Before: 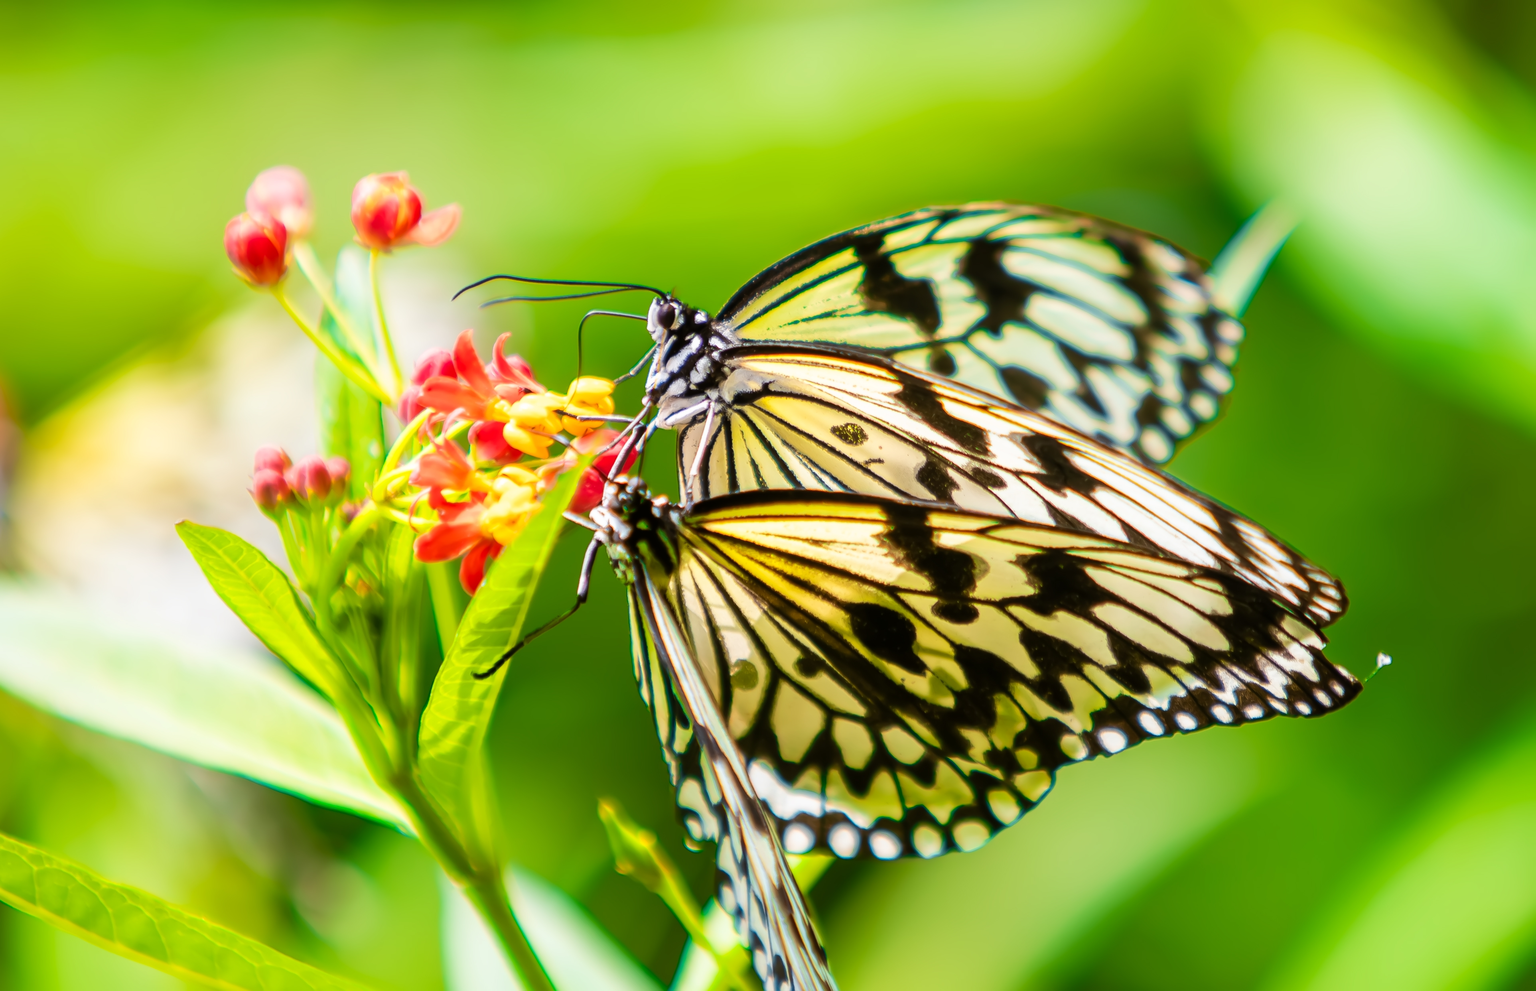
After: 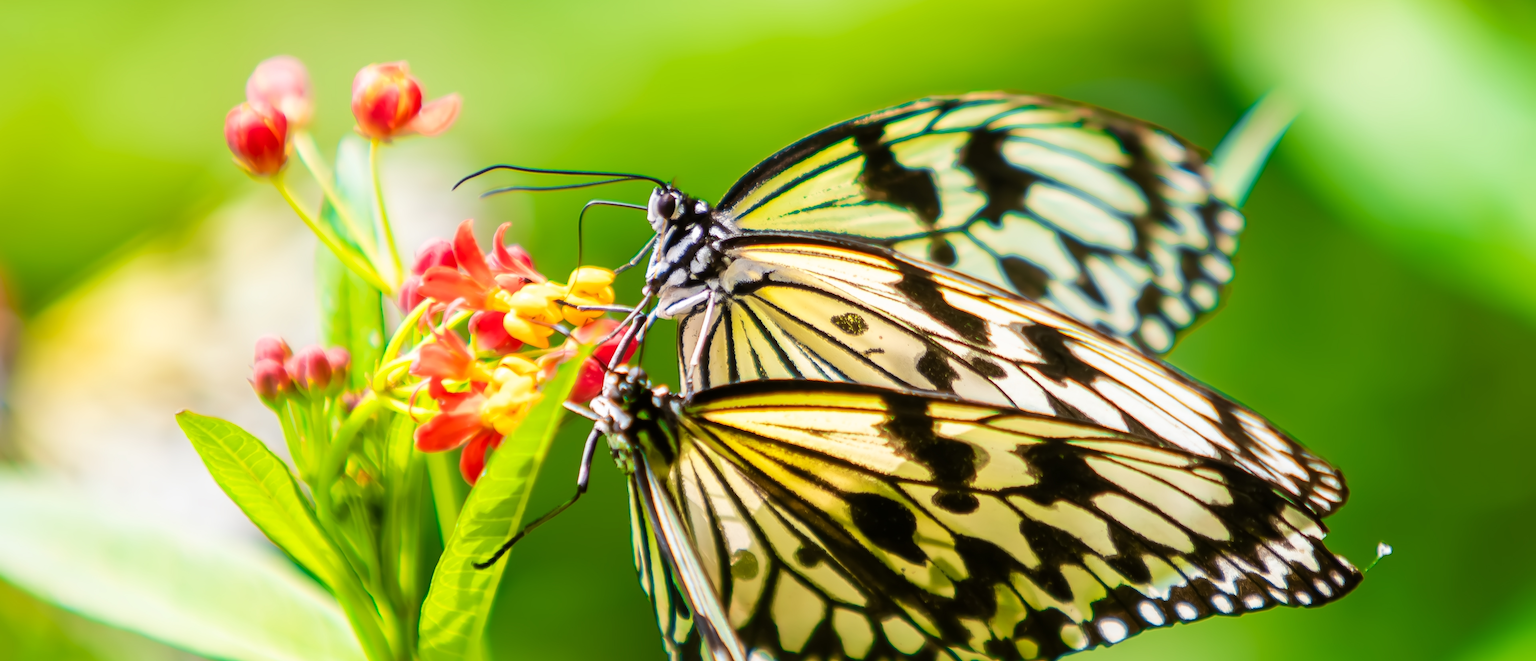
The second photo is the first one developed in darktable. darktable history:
crop: top 11.175%, bottom 22.057%
